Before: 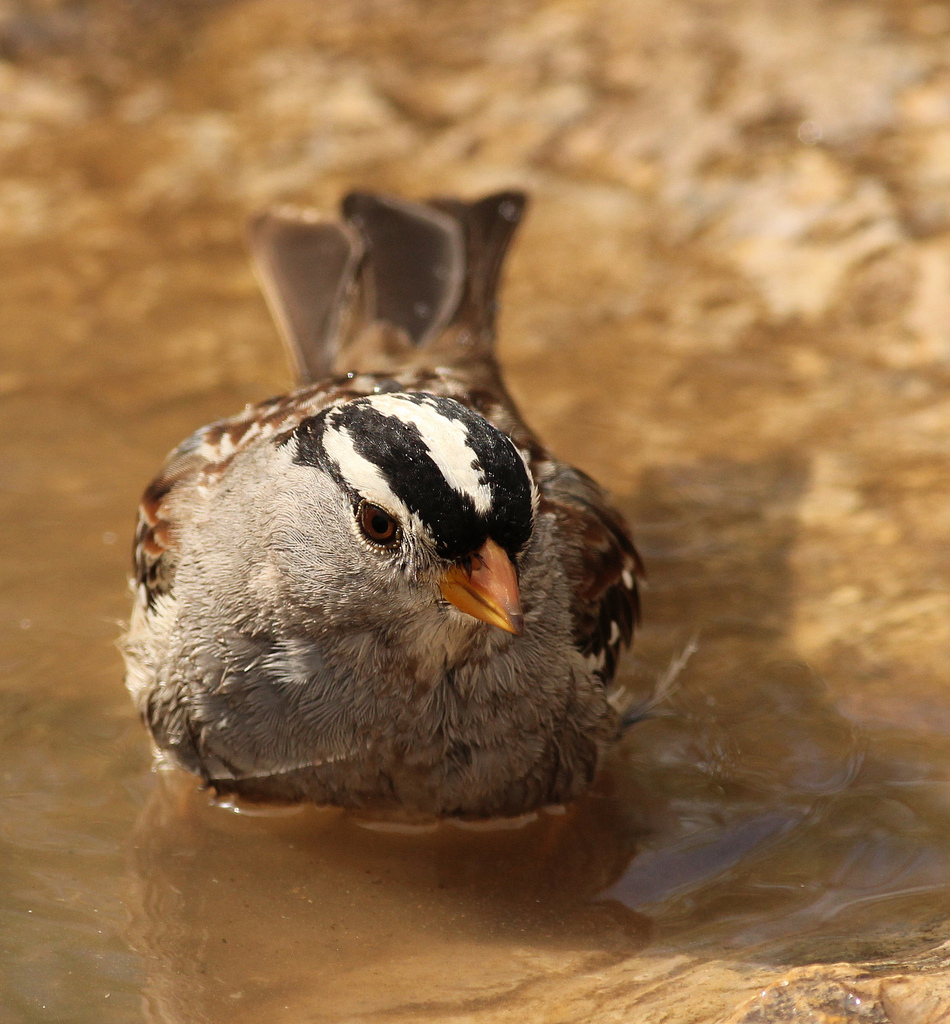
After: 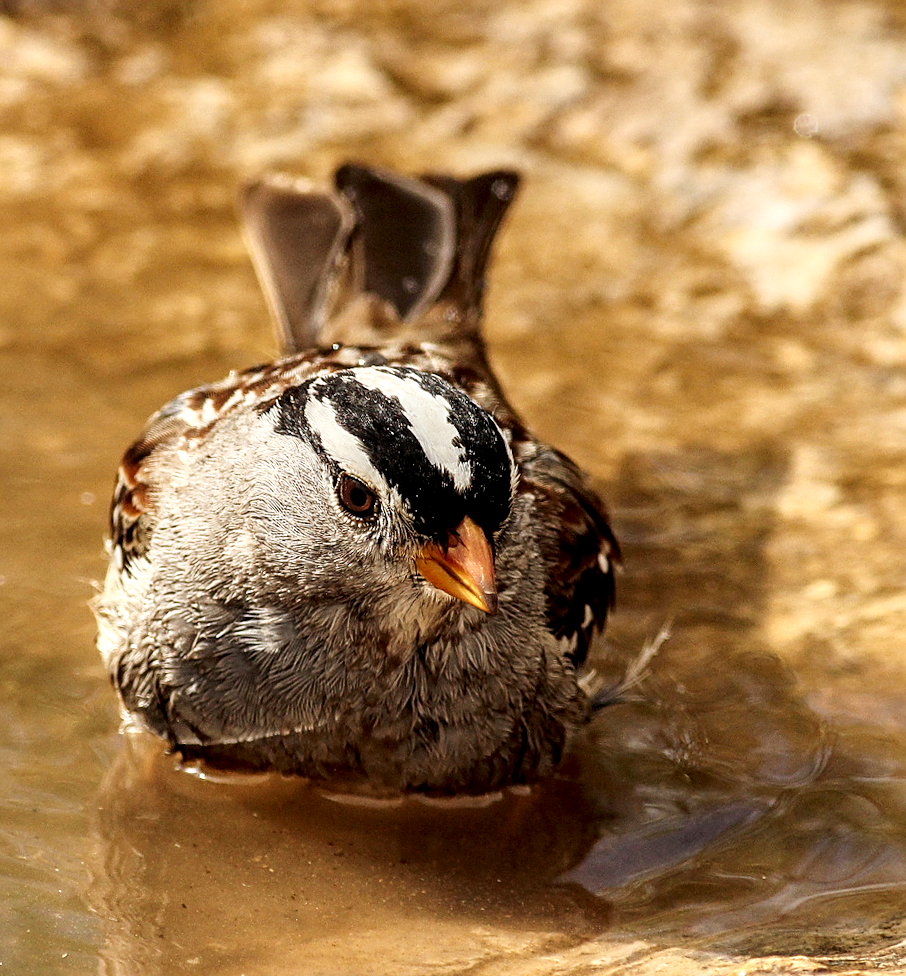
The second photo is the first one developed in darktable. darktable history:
sharpen: on, module defaults
tone curve: curves: ch0 [(0, 0) (0.071, 0.047) (0.266, 0.26) (0.491, 0.552) (0.753, 0.818) (1, 0.983)]; ch1 [(0, 0) (0.346, 0.307) (0.408, 0.369) (0.463, 0.443) (0.482, 0.493) (0.502, 0.5) (0.517, 0.518) (0.55, 0.573) (0.597, 0.641) (0.651, 0.709) (1, 1)]; ch2 [(0, 0) (0.346, 0.34) (0.434, 0.46) (0.485, 0.494) (0.5, 0.494) (0.517, 0.506) (0.535, 0.545) (0.583, 0.634) (0.625, 0.686) (1, 1)], preserve colors none
crop and rotate: angle -2.62°
local contrast: detail 160%
